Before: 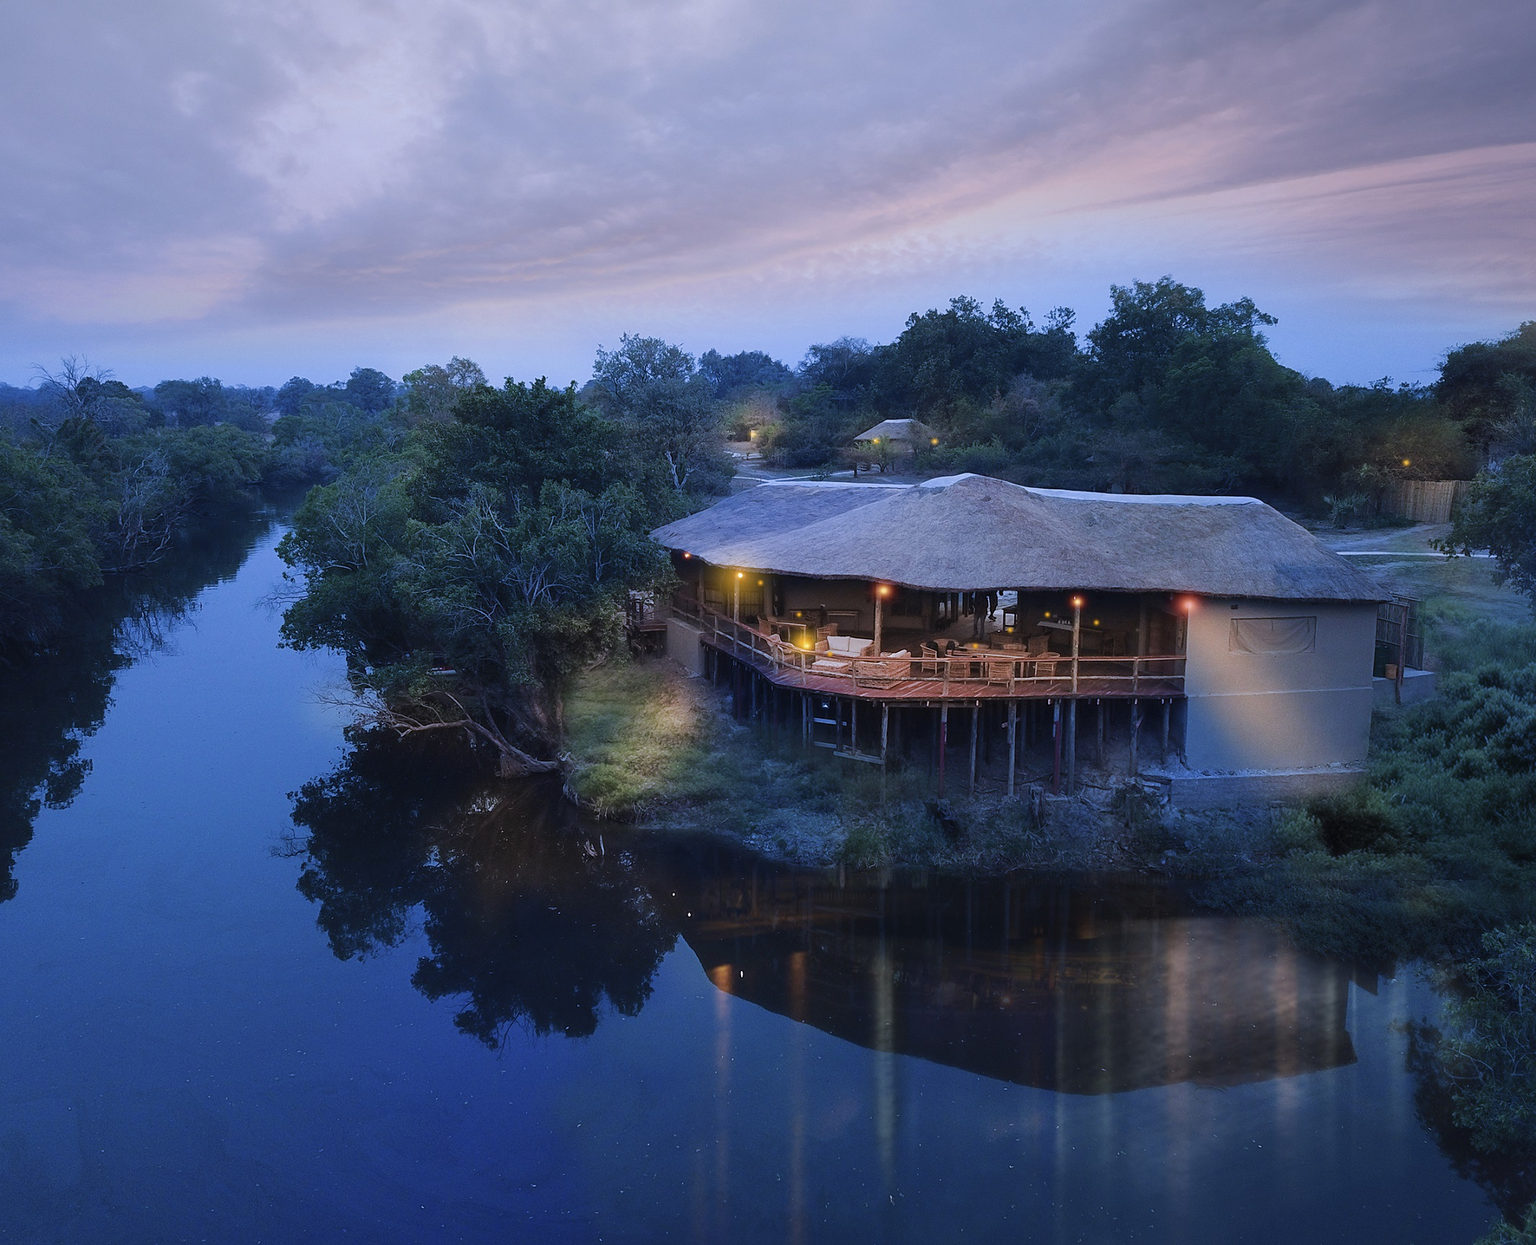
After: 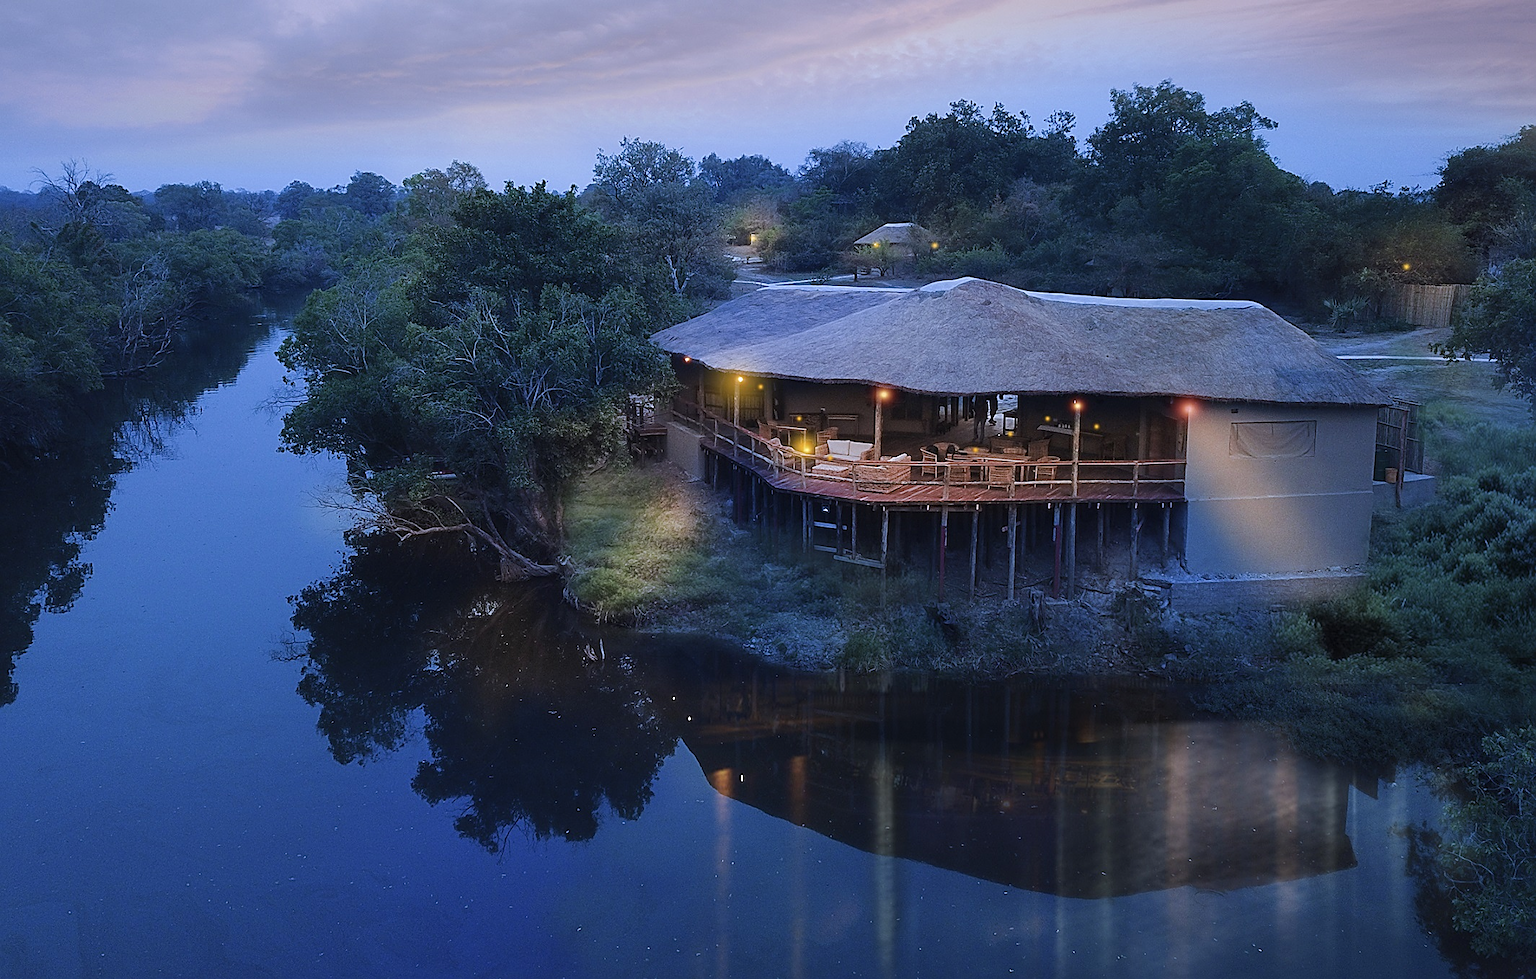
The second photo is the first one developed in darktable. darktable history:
sharpen: on, module defaults
crop and rotate: top 15.774%, bottom 5.506%
white balance: red 0.986, blue 1.01
